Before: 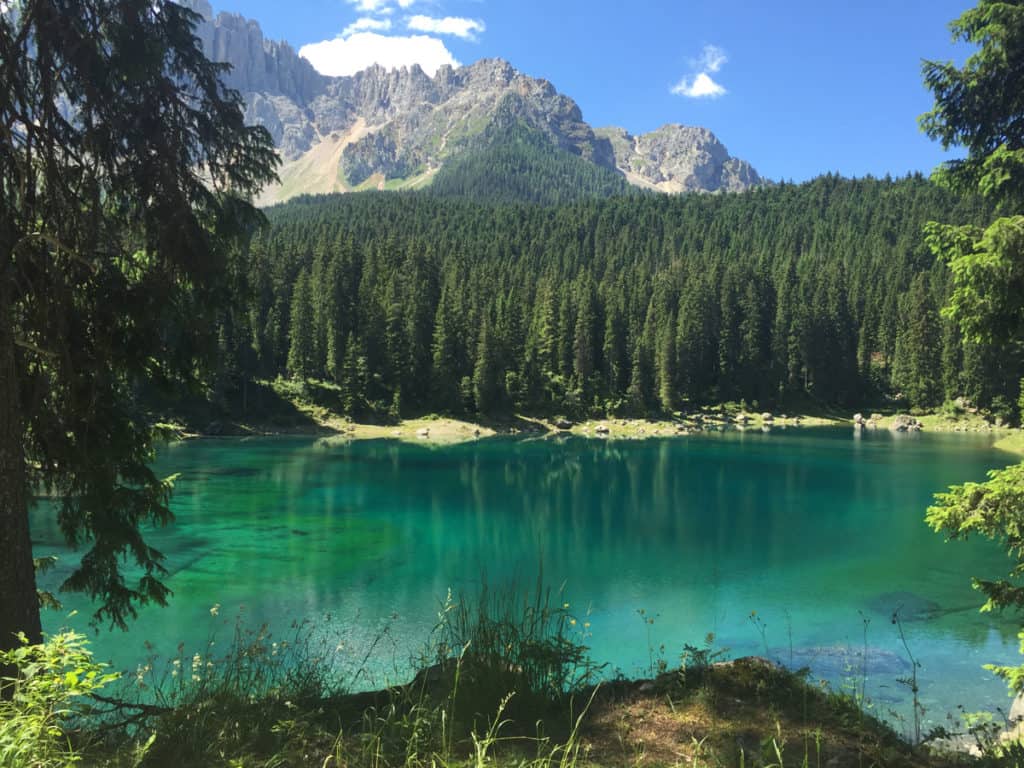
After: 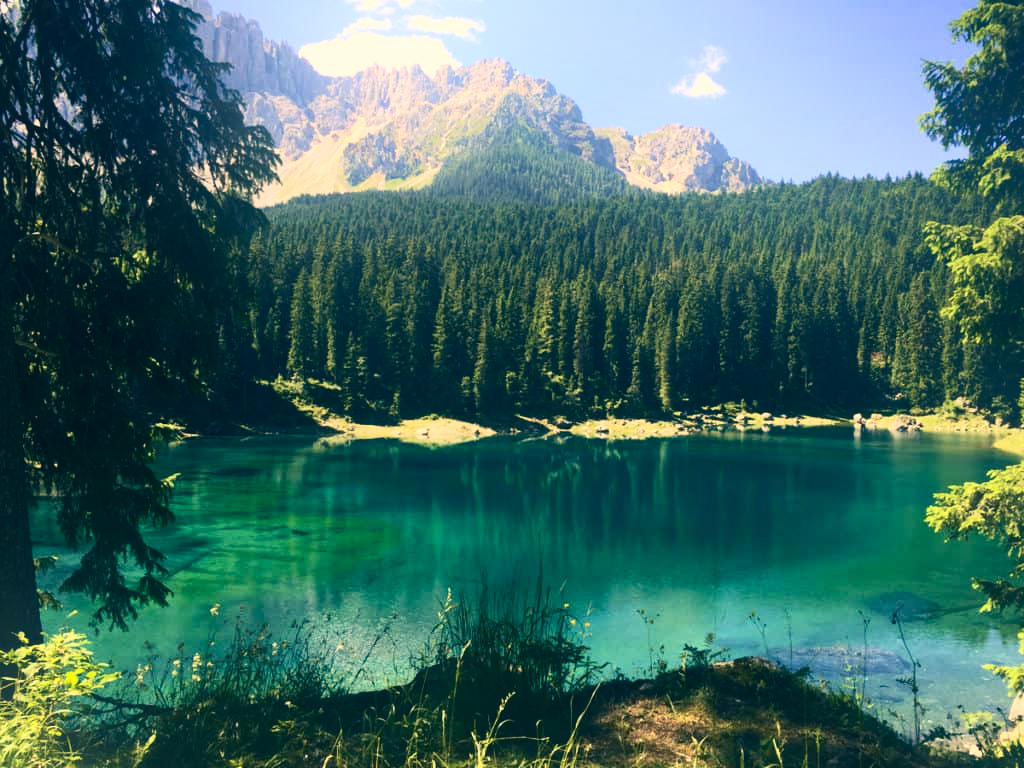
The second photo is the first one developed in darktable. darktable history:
bloom: on, module defaults
velvia: on, module defaults
color correction: highlights a* 10.32, highlights b* 14.66, shadows a* -9.59, shadows b* -15.02
contrast brightness saturation: contrast 0.28
